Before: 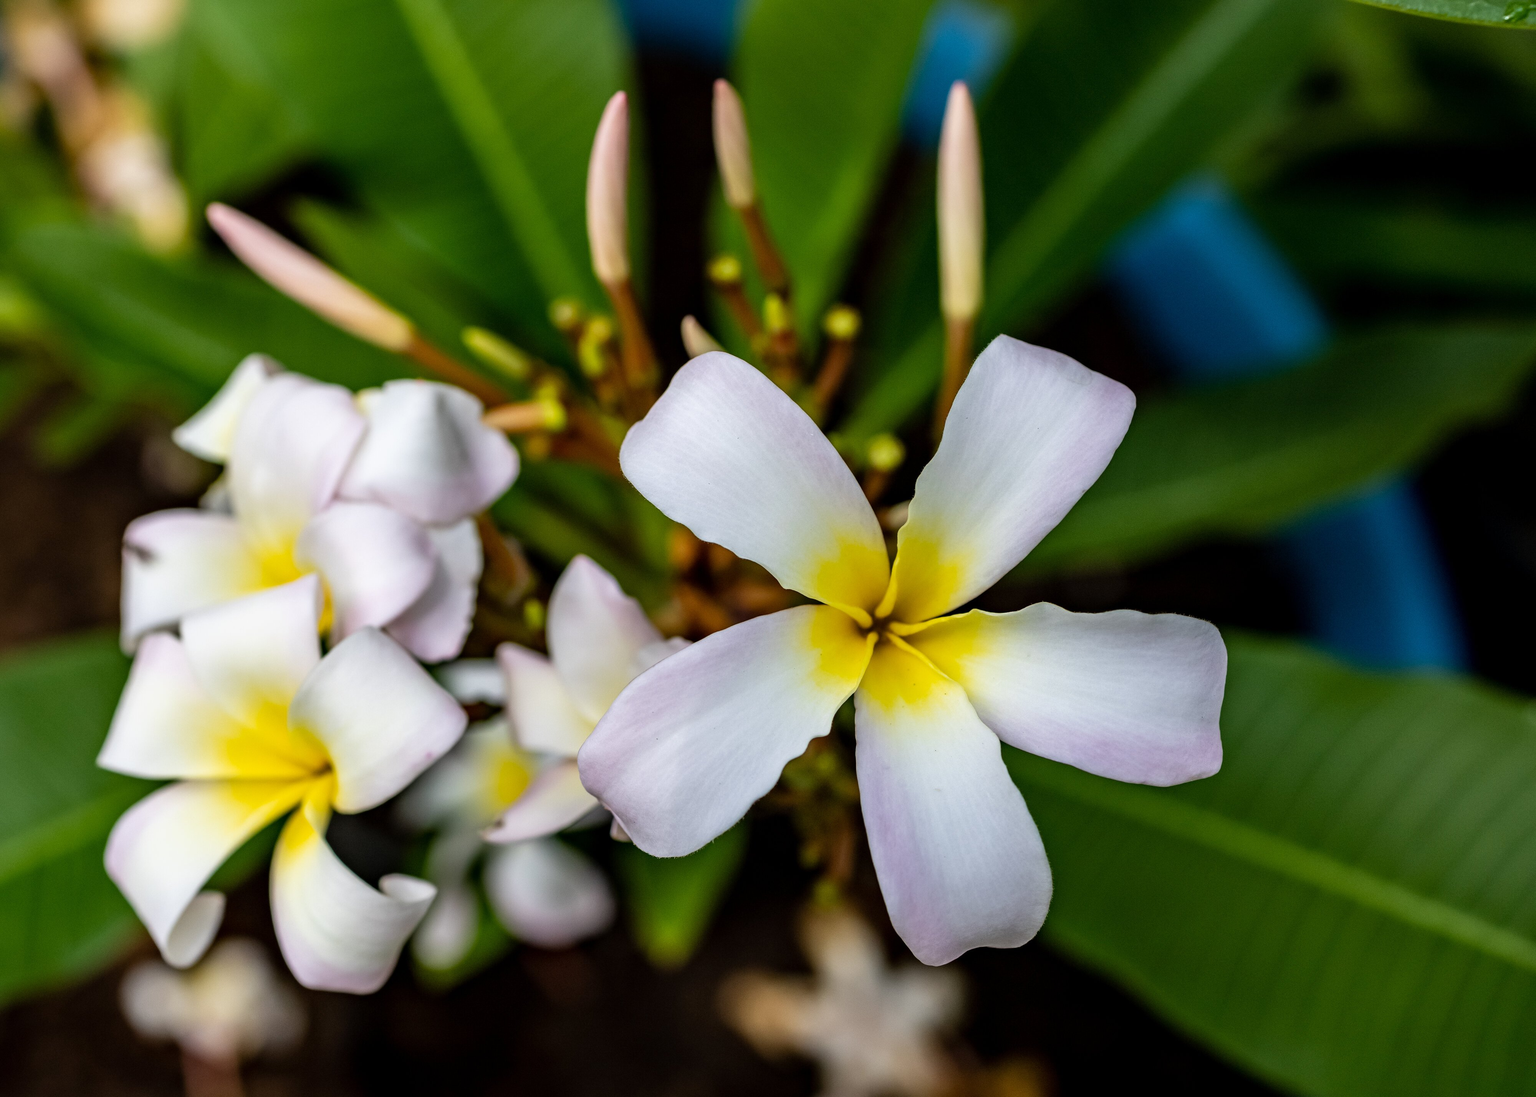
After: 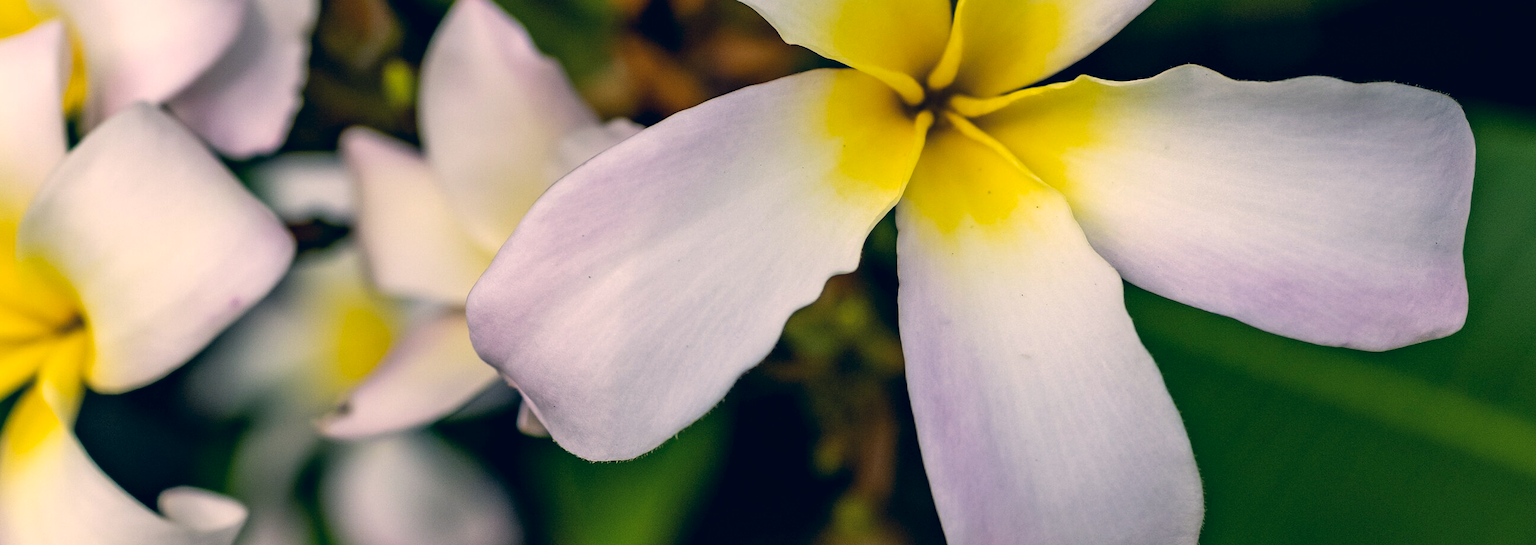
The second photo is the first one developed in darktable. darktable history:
color correction: highlights a* 10.32, highlights b* 14.66, shadows a* -9.59, shadows b* -15.02
crop: left 18.091%, top 51.13%, right 17.525%, bottom 16.85%
